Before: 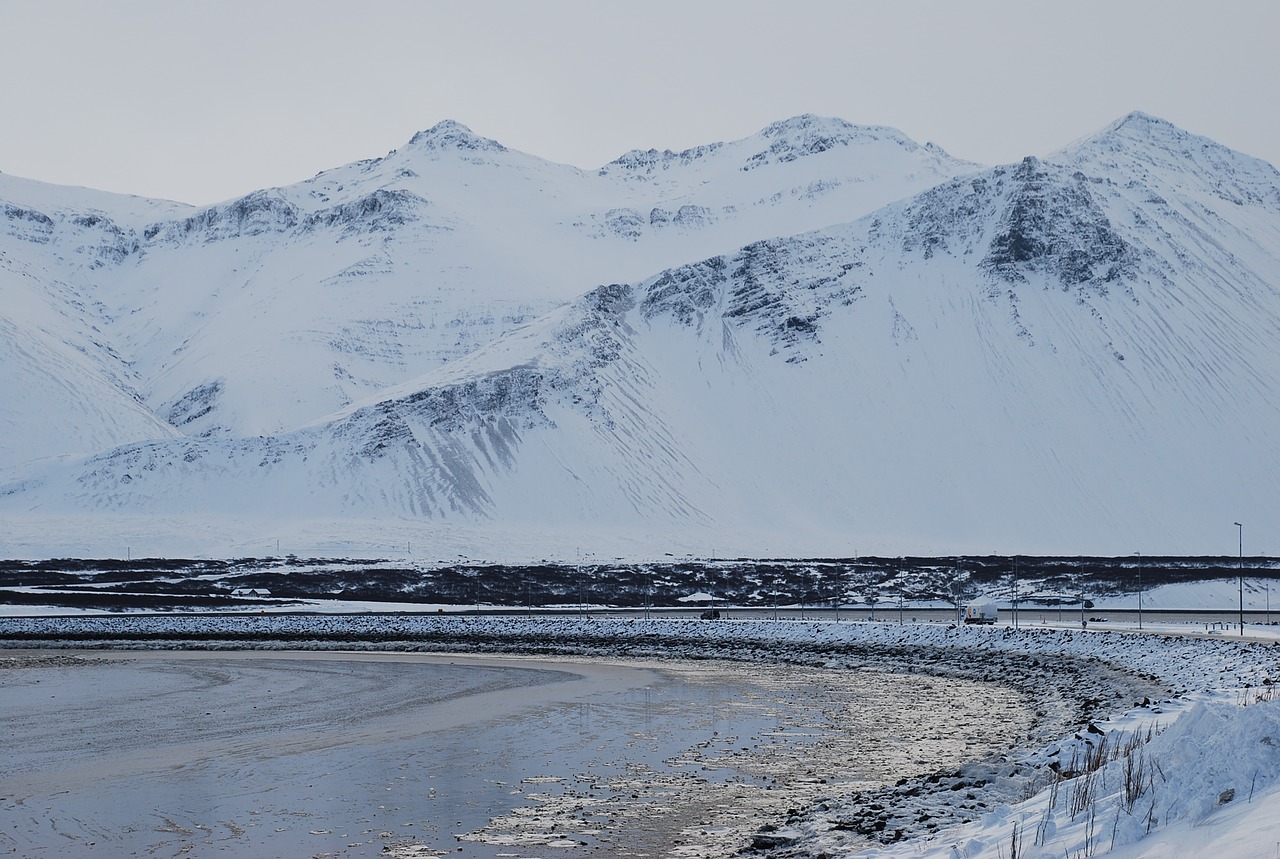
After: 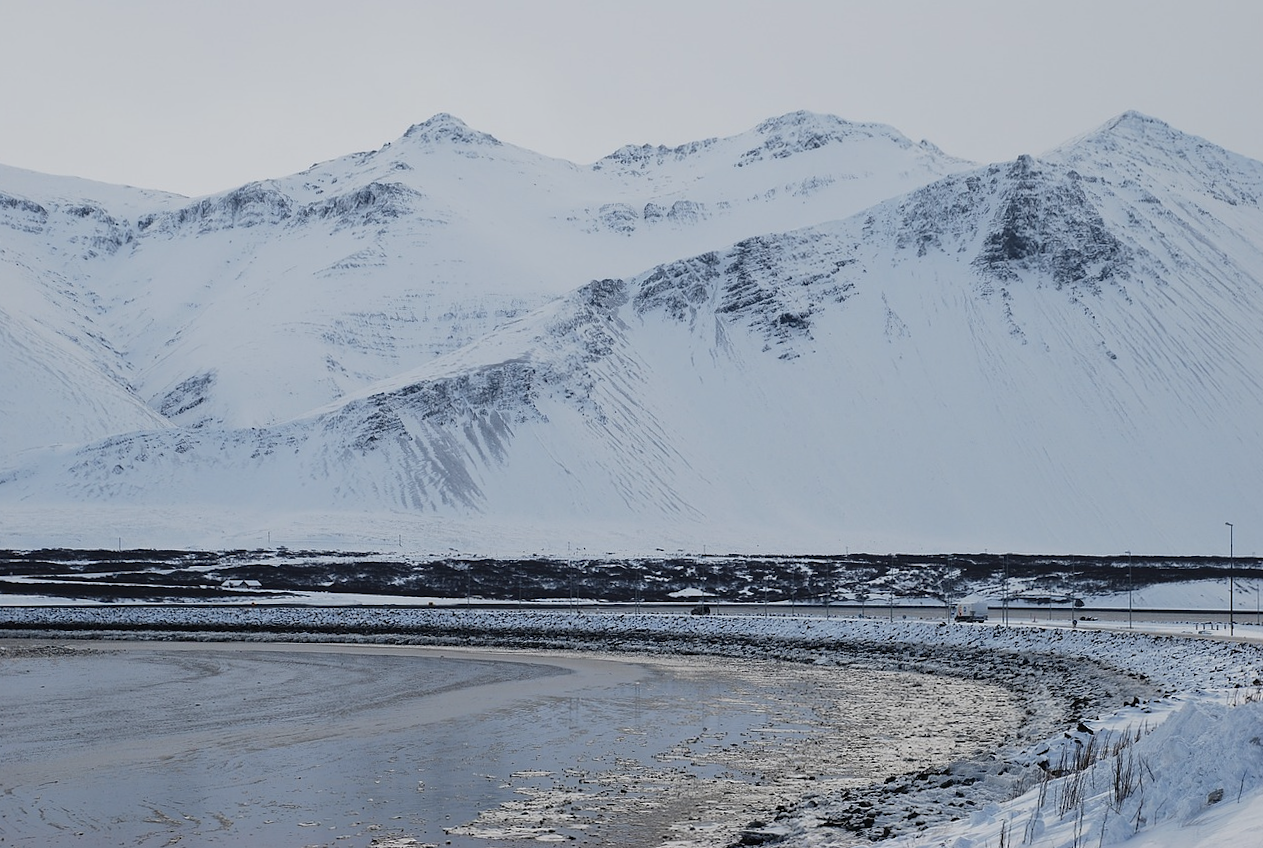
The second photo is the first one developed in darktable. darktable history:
crop and rotate: angle -0.5°
color contrast: green-magenta contrast 0.84, blue-yellow contrast 0.86
